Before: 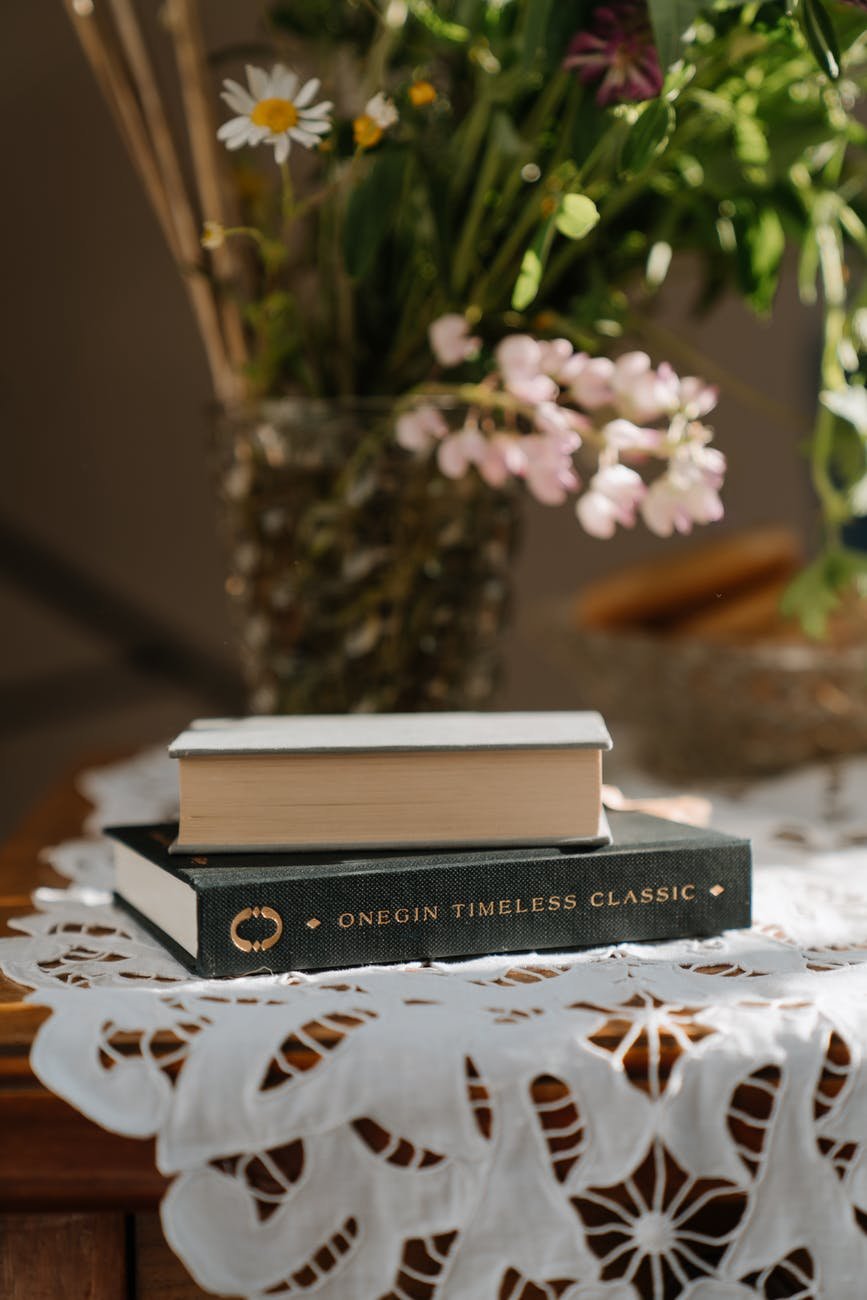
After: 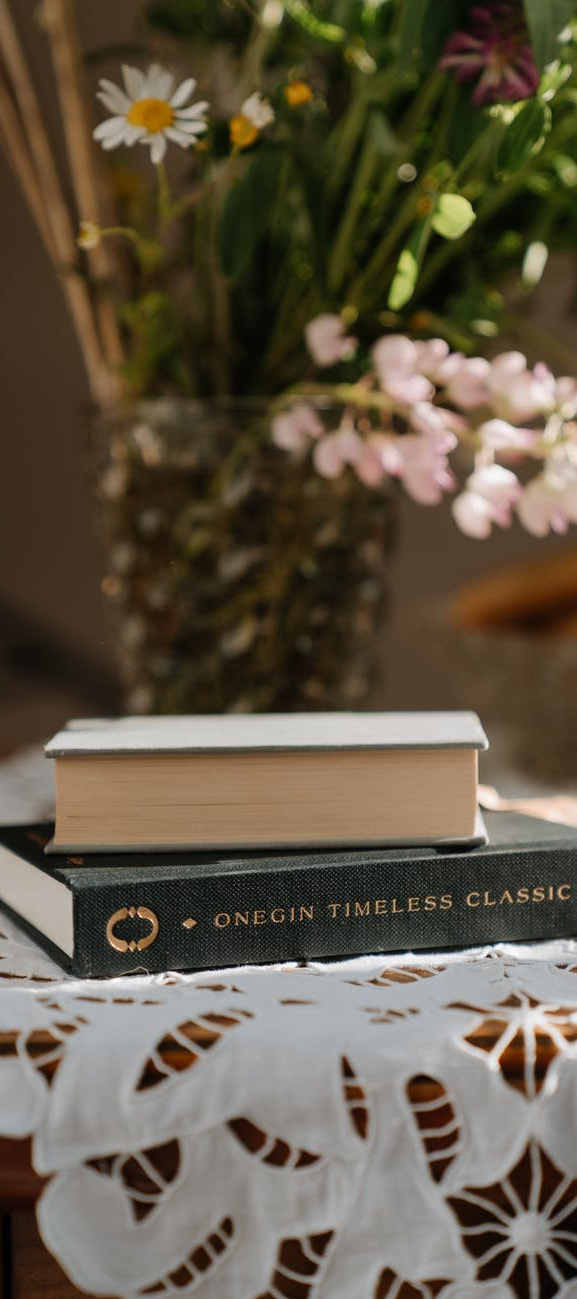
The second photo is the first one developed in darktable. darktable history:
crop and rotate: left 14.401%, right 18.949%
